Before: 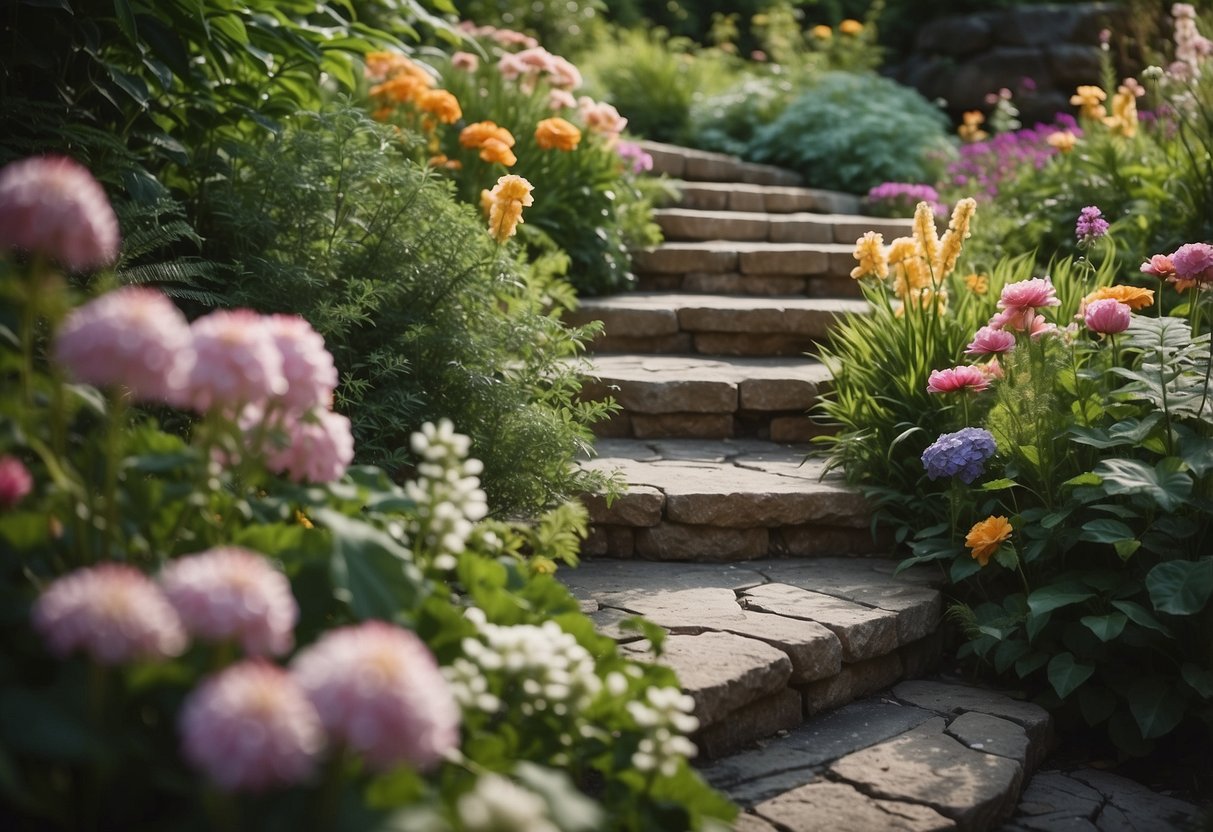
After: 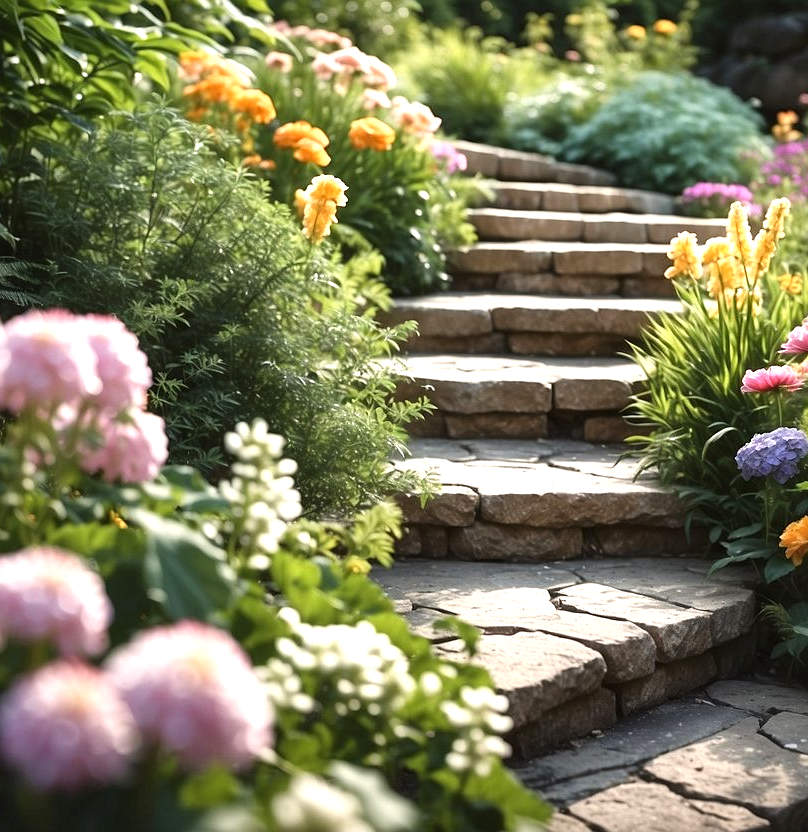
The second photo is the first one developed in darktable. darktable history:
tone equalizer: -8 EV -0.416 EV, -7 EV -0.408 EV, -6 EV -0.313 EV, -5 EV -0.234 EV, -3 EV 0.198 EV, -2 EV 0.36 EV, -1 EV 0.4 EV, +0 EV 0.426 EV
local contrast: mode bilateral grid, contrast 19, coarseness 49, detail 119%, midtone range 0.2
sharpen: amount 0.217
crop: left 15.4%, right 17.91%
exposure: black level correction 0, exposure 0.499 EV, compensate highlight preservation false
